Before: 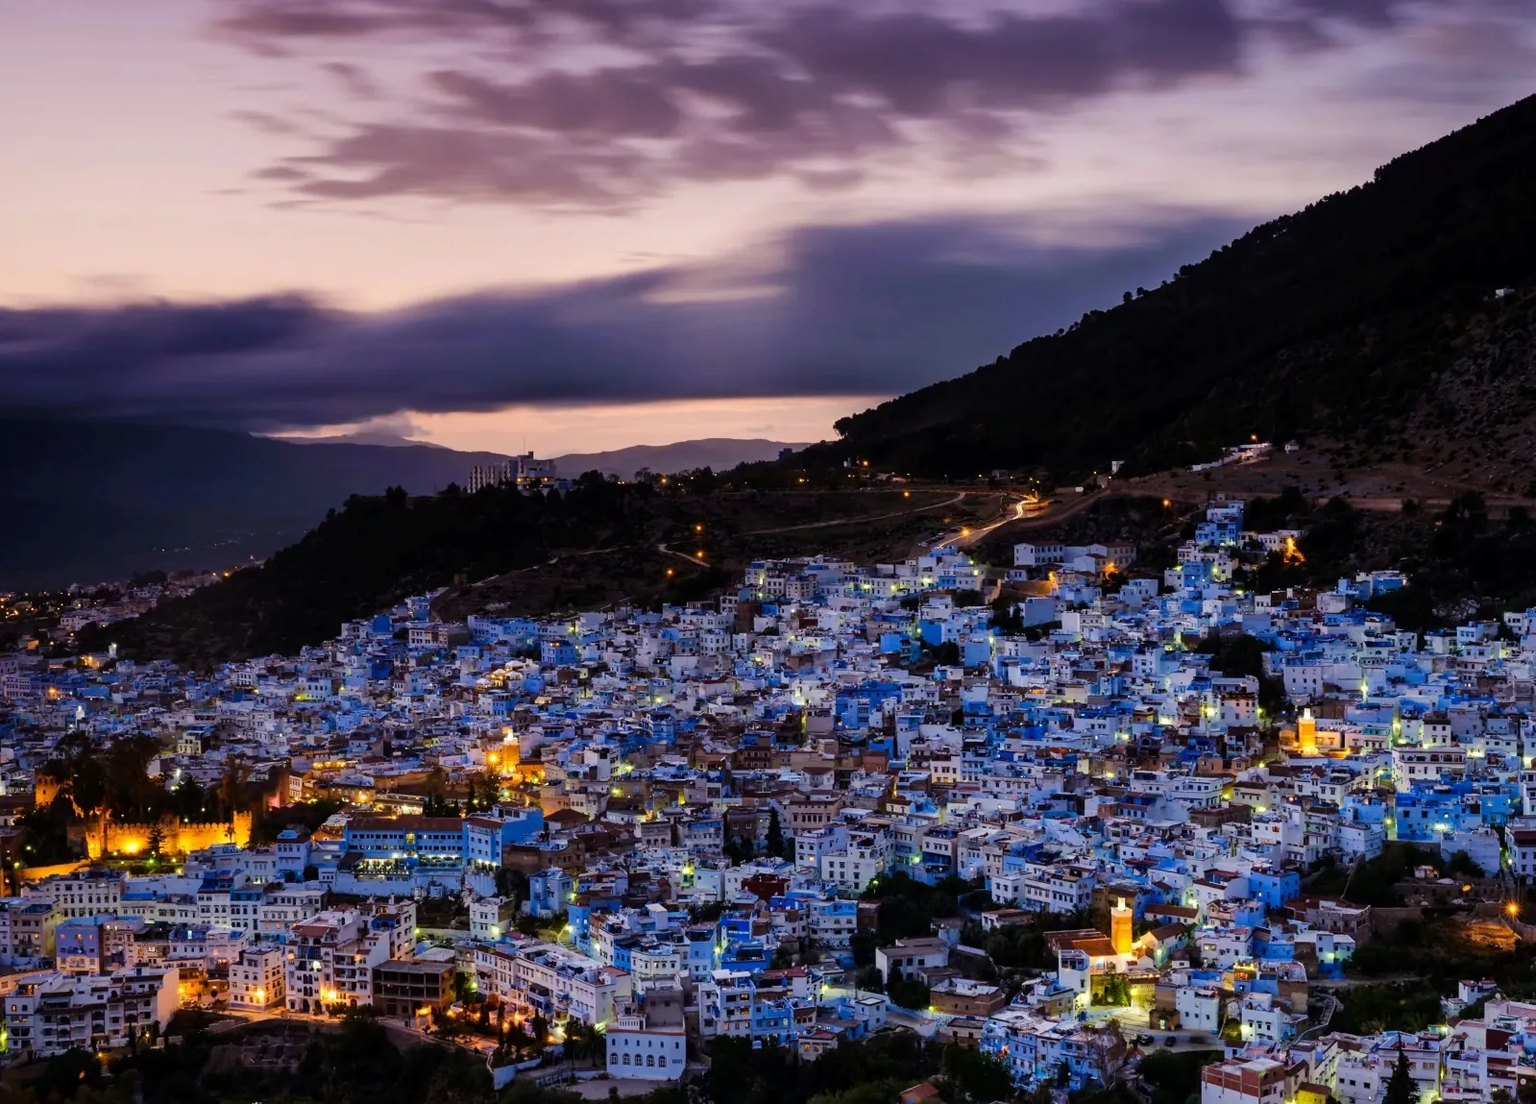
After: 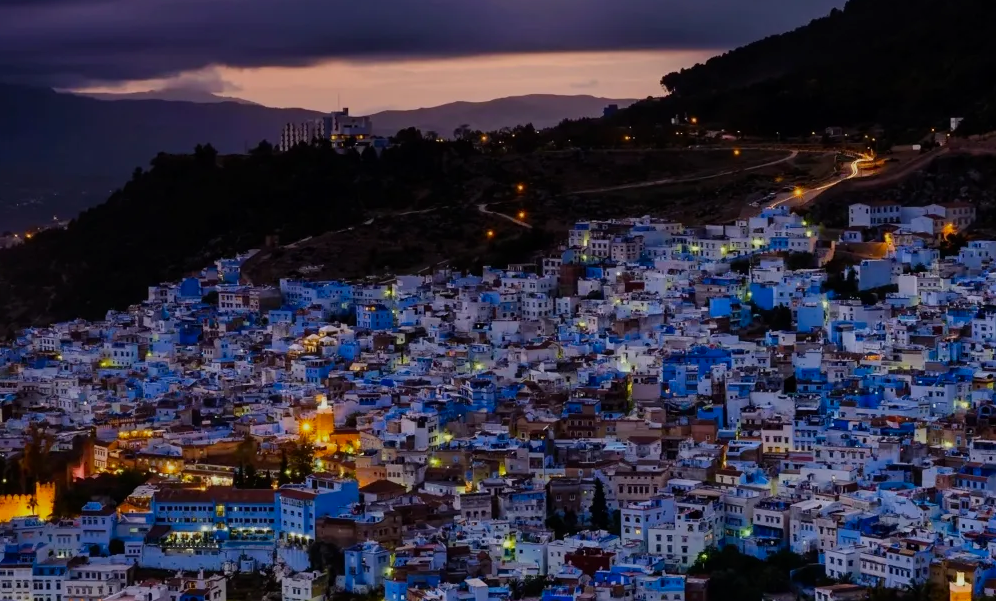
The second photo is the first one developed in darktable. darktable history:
contrast brightness saturation: contrast 0.039, saturation 0.157
exposure: exposure -0.579 EV, compensate highlight preservation false
crop: left 12.954%, top 31.581%, right 24.733%, bottom 16.051%
